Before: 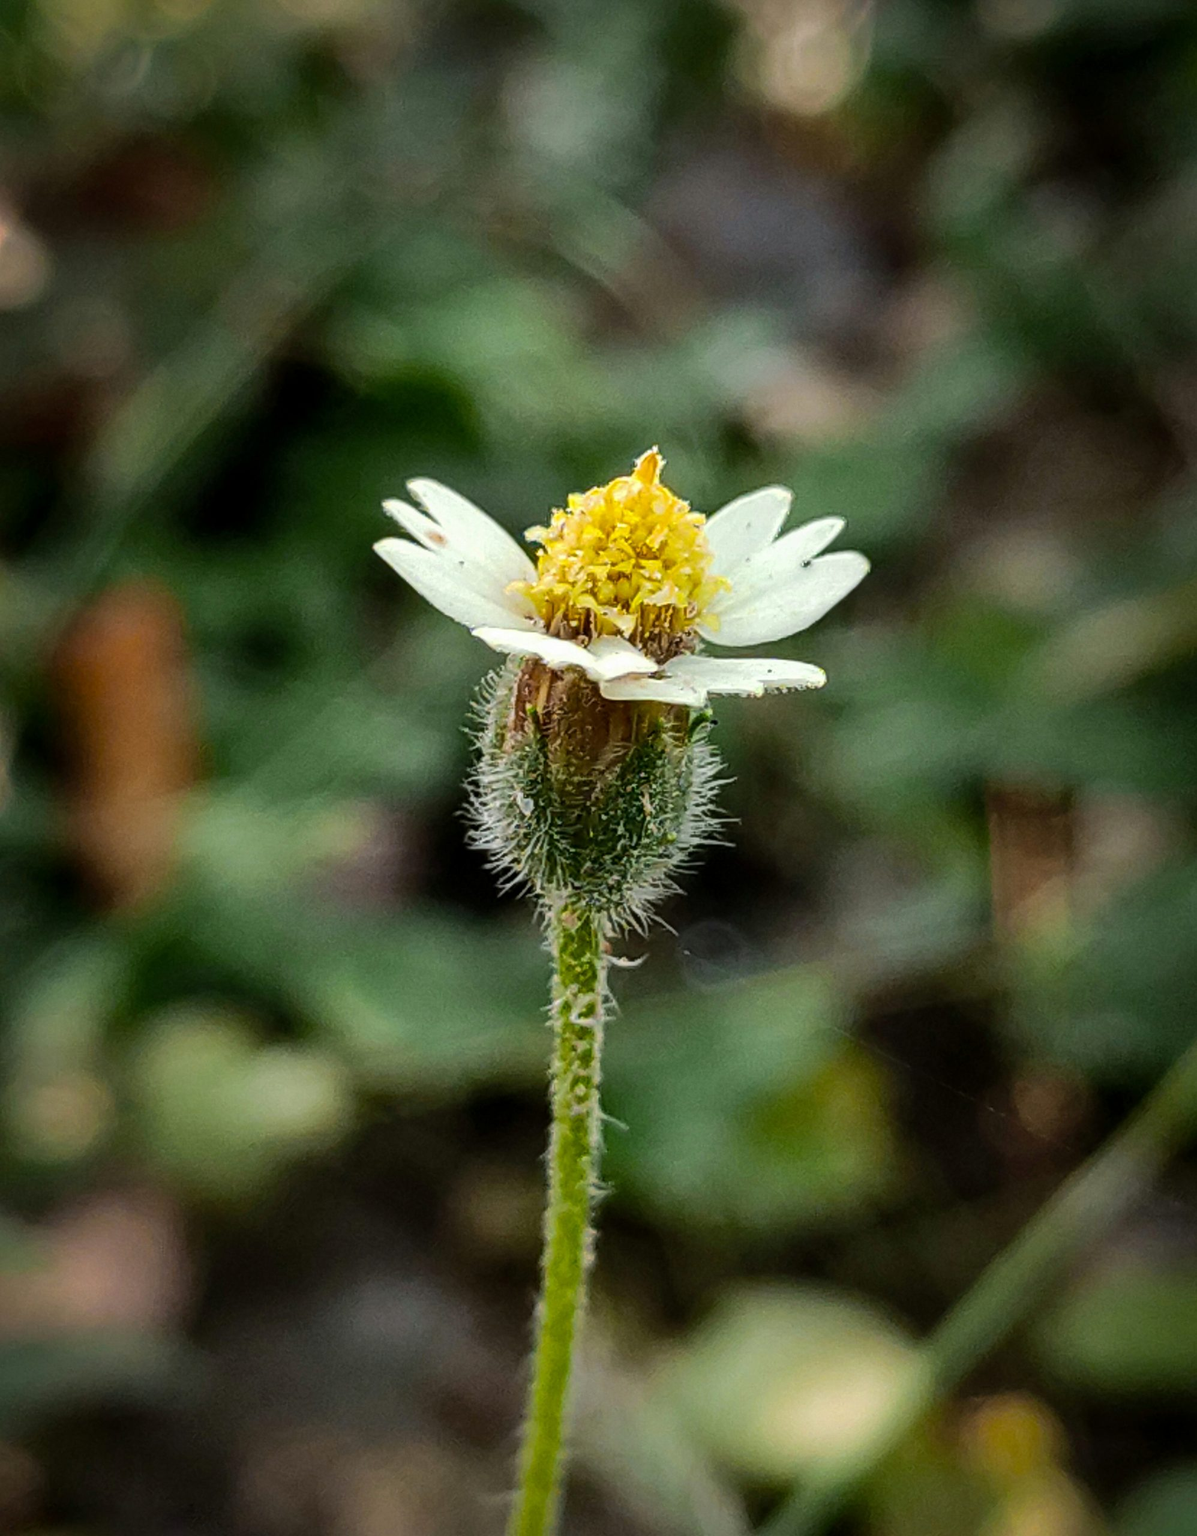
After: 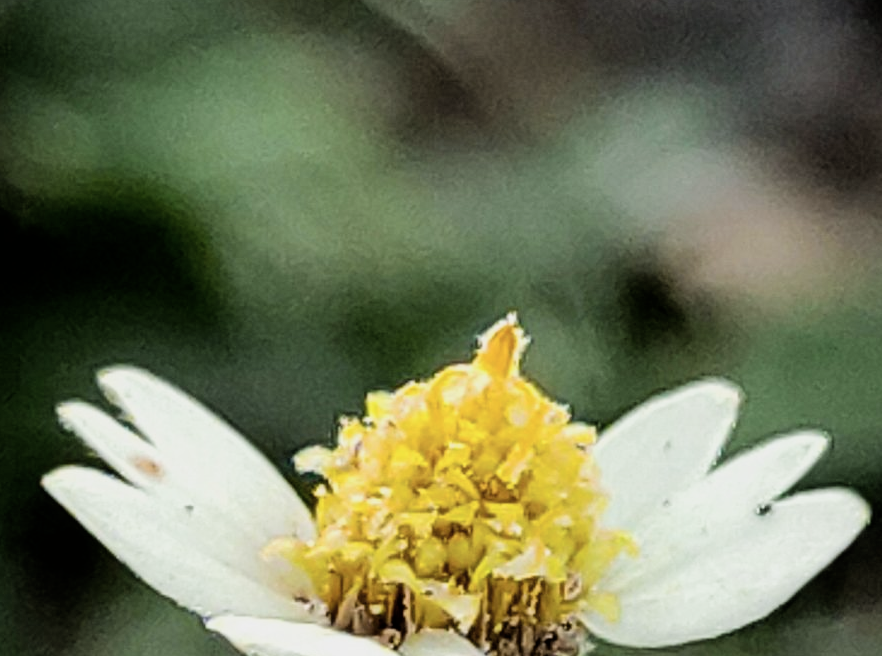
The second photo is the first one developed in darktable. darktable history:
crop: left 29.11%, top 16.815%, right 26.656%, bottom 57.538%
filmic rgb: black relative exposure -5.07 EV, white relative exposure 3.2 EV, hardness 3.42, contrast 1.203, highlights saturation mix -49.91%
color correction: highlights b* 0.063, saturation 0.869
